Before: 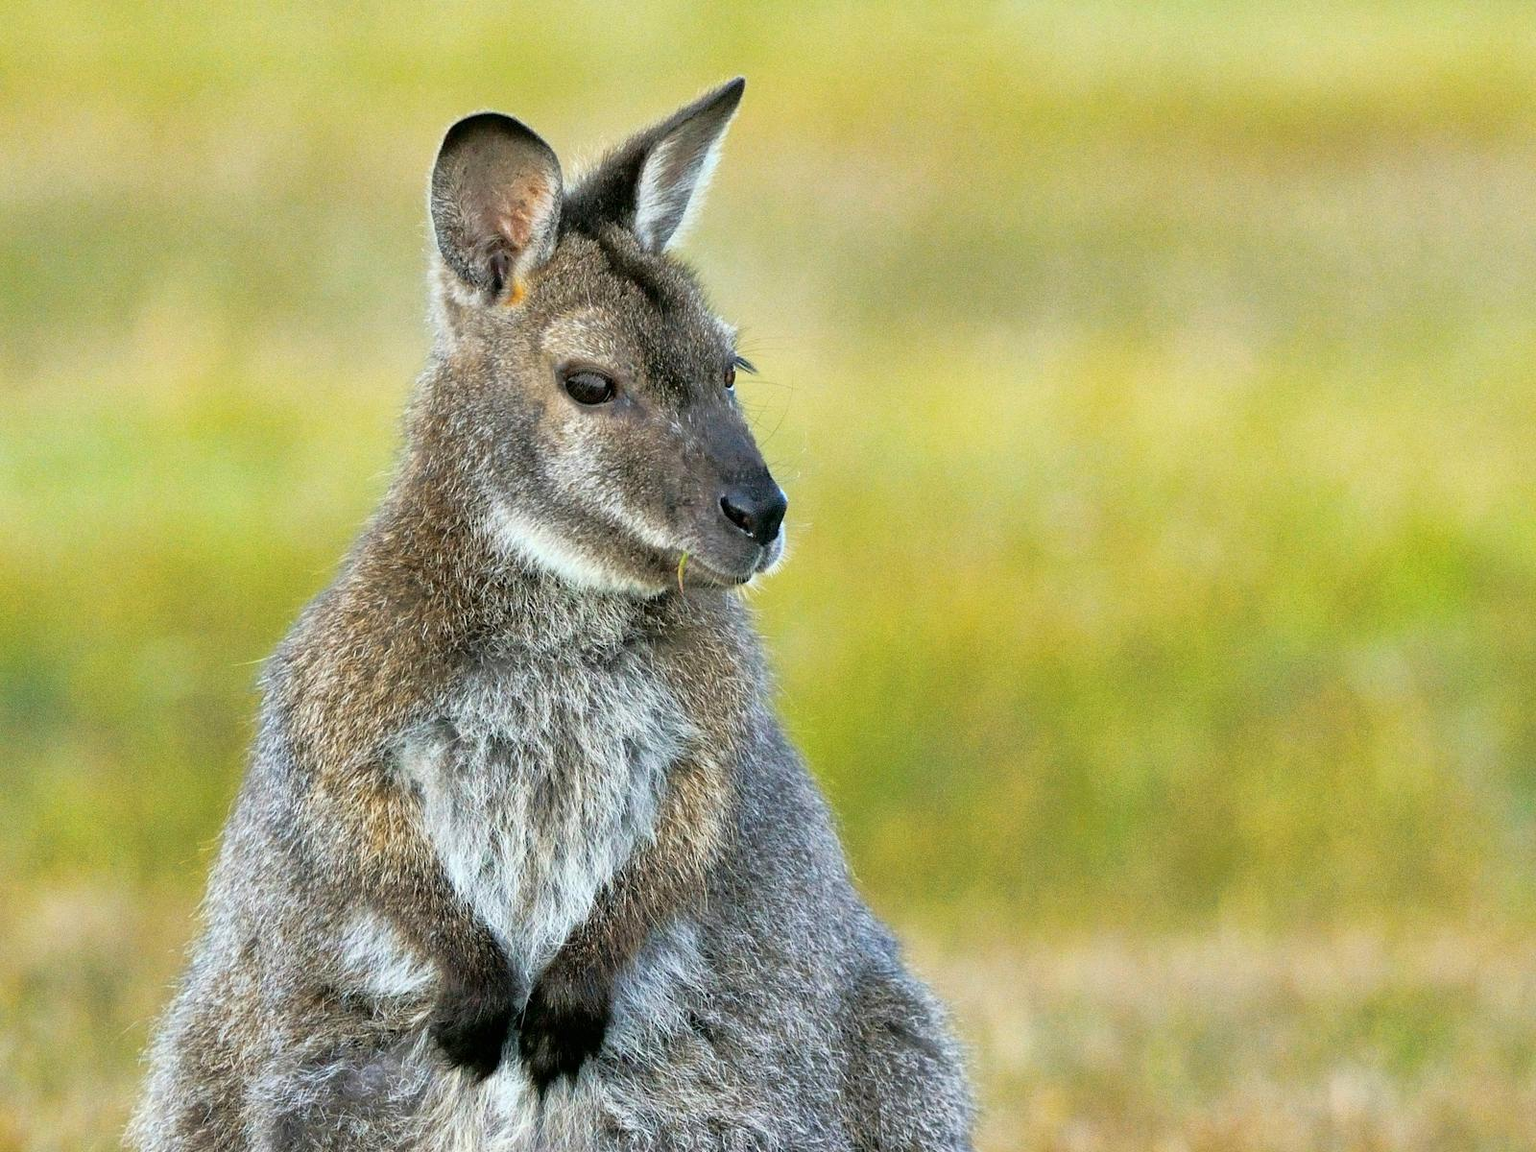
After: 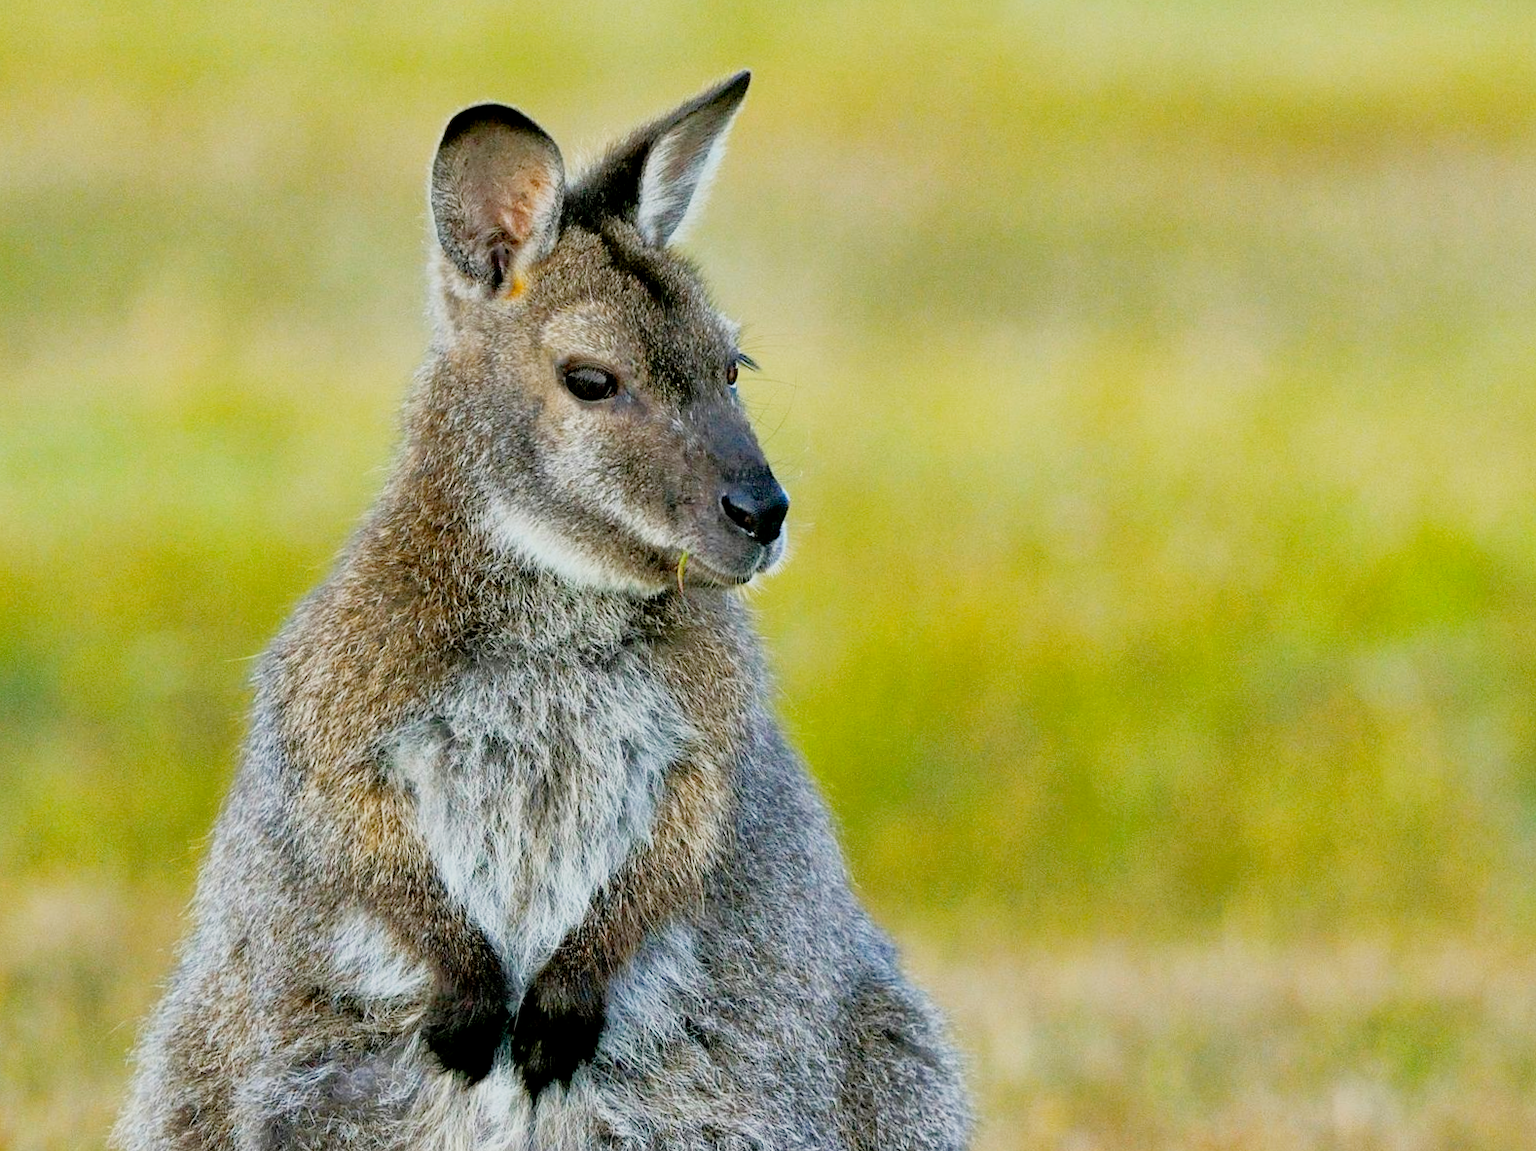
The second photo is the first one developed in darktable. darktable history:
crop and rotate: angle -0.592°
filmic rgb: black relative exposure -7.74 EV, white relative exposure 4.35 EV, target black luminance 0%, hardness 3.76, latitude 50.74%, contrast 1.075, highlights saturation mix 9.17%, shadows ↔ highlights balance -0.278%, preserve chrominance no, color science v4 (2020), contrast in shadows soft
